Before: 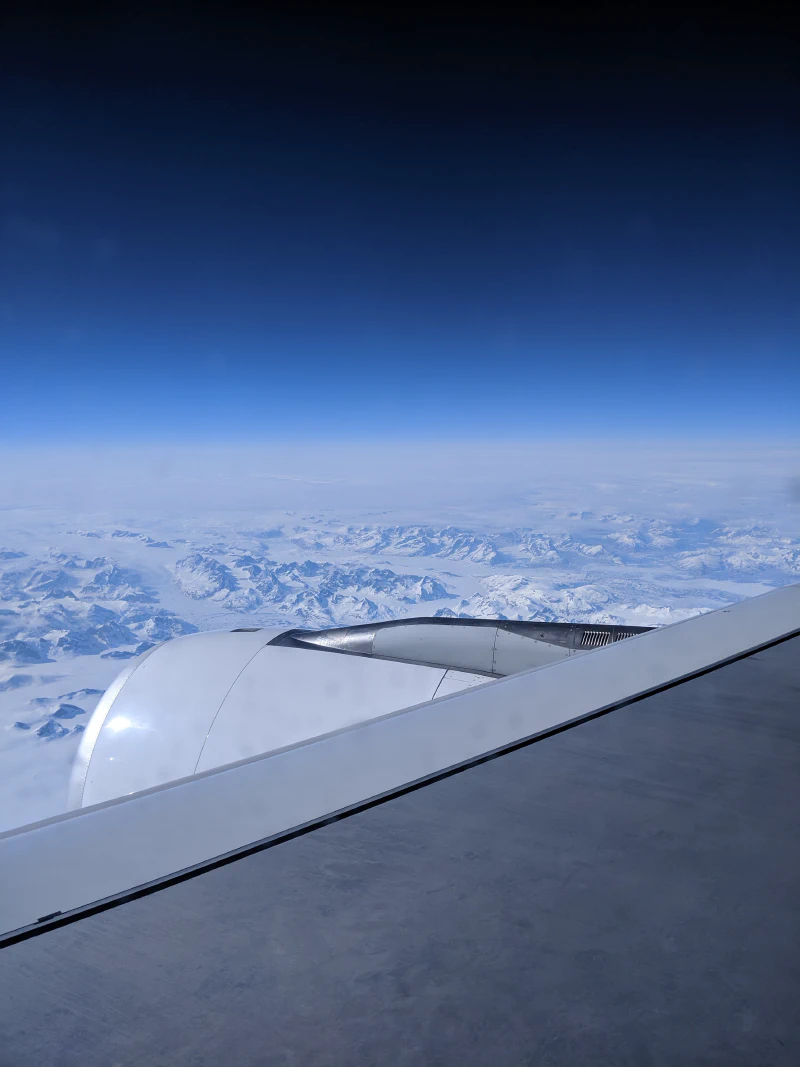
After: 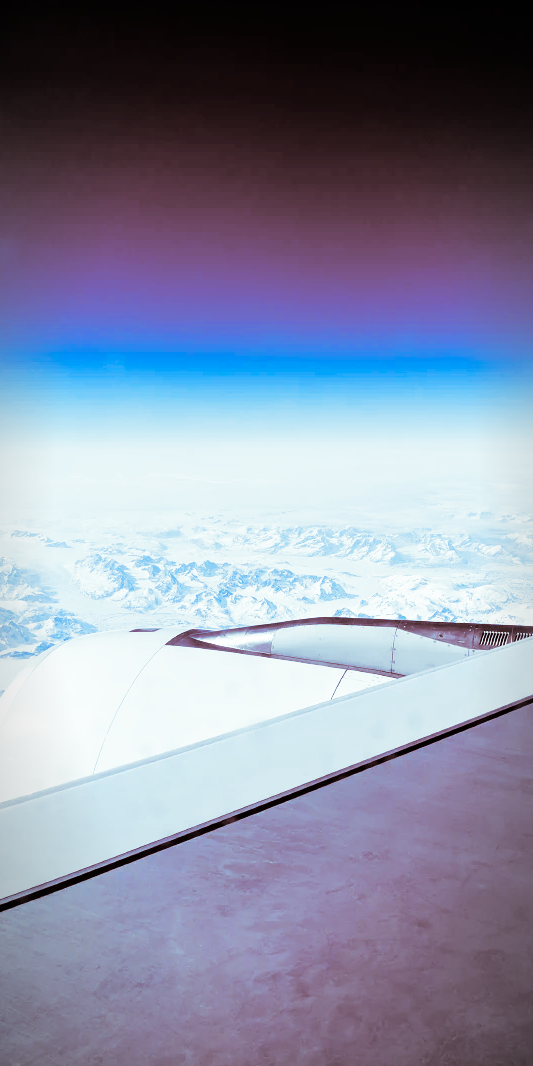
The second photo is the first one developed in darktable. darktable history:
color balance rgb: perceptual saturation grading › global saturation 20%, perceptual saturation grading › highlights -25%, perceptual saturation grading › shadows 25%
crop and rotate: left 12.648%, right 20.685%
vignetting: fall-off radius 60%, automatic ratio true
white balance: emerald 1
base curve: curves: ch0 [(0, 0) (0.007, 0.004) (0.027, 0.03) (0.046, 0.07) (0.207, 0.54) (0.442, 0.872) (0.673, 0.972) (1, 1)], preserve colors none
split-toning: shadows › saturation 0.3, highlights › hue 180°, highlights › saturation 0.3, compress 0%
